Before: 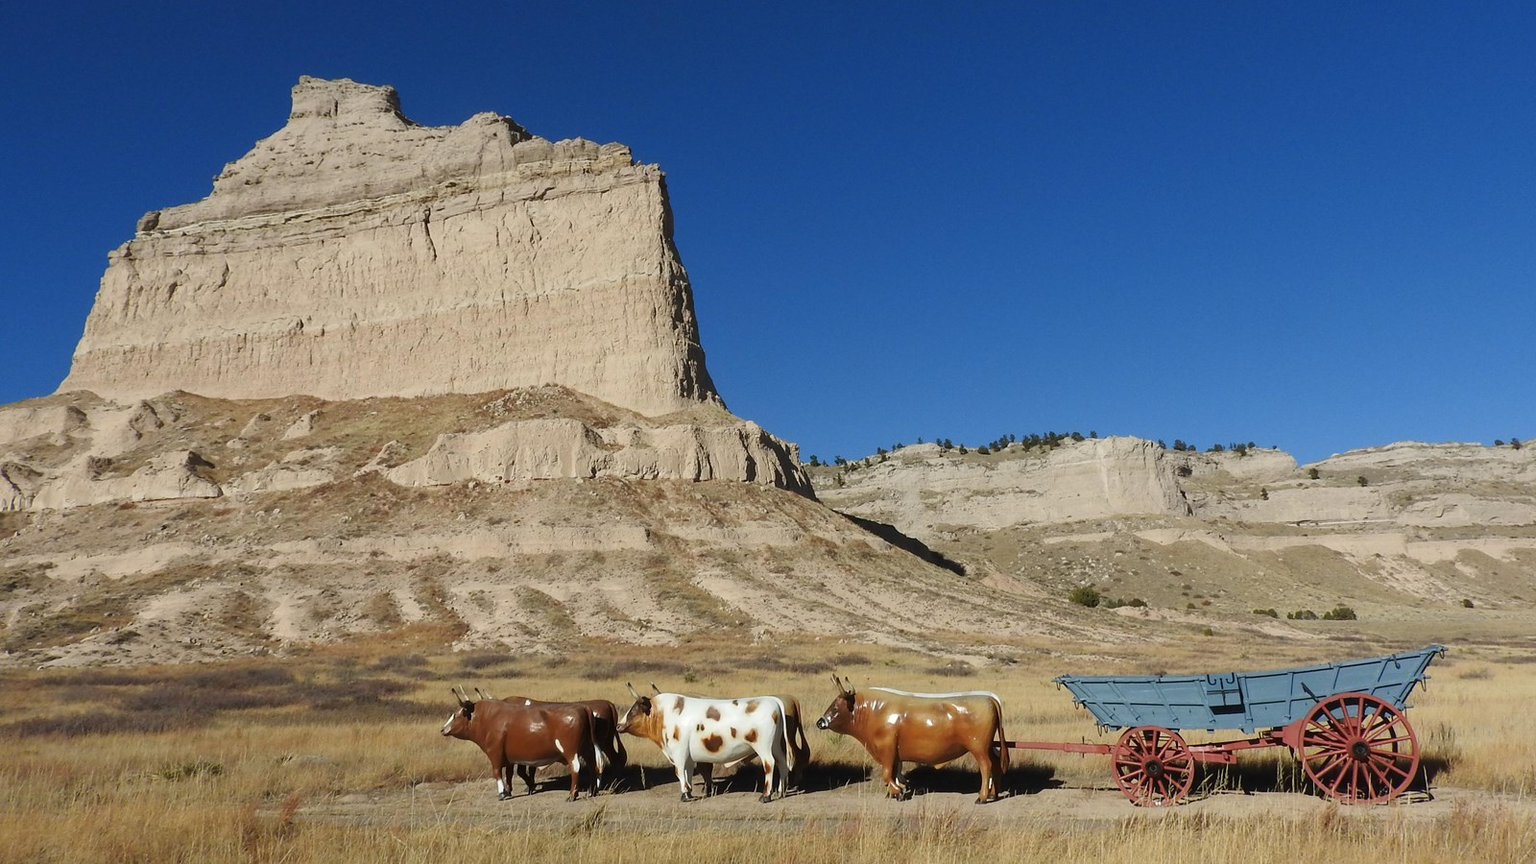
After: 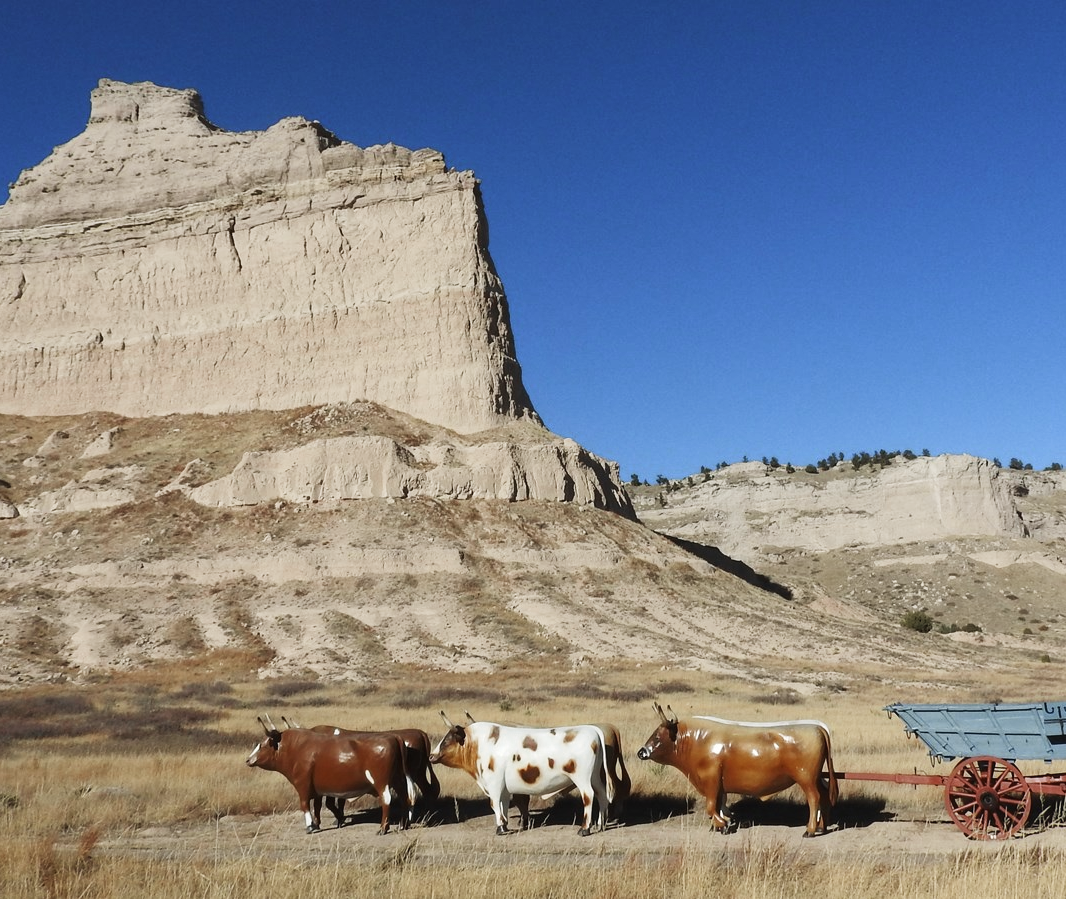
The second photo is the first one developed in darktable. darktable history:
tone equalizer: -8 EV 0.057 EV, edges refinement/feathering 500, mask exposure compensation -1.57 EV, preserve details no
color zones: curves: ch0 [(0, 0.5) (0.125, 0.4) (0.25, 0.5) (0.375, 0.4) (0.5, 0.4) (0.625, 0.6) (0.75, 0.6) (0.875, 0.5)]; ch1 [(0, 0.35) (0.125, 0.45) (0.25, 0.35) (0.375, 0.35) (0.5, 0.35) (0.625, 0.35) (0.75, 0.45) (0.875, 0.35)]; ch2 [(0, 0.6) (0.125, 0.5) (0.25, 0.5) (0.375, 0.6) (0.5, 0.6) (0.625, 0.5) (0.75, 0.5) (0.875, 0.5)]
crop and rotate: left 13.408%, right 19.955%
tone curve: curves: ch0 [(0.016, 0.023) (0.248, 0.252) (0.732, 0.797) (1, 1)], preserve colors none
